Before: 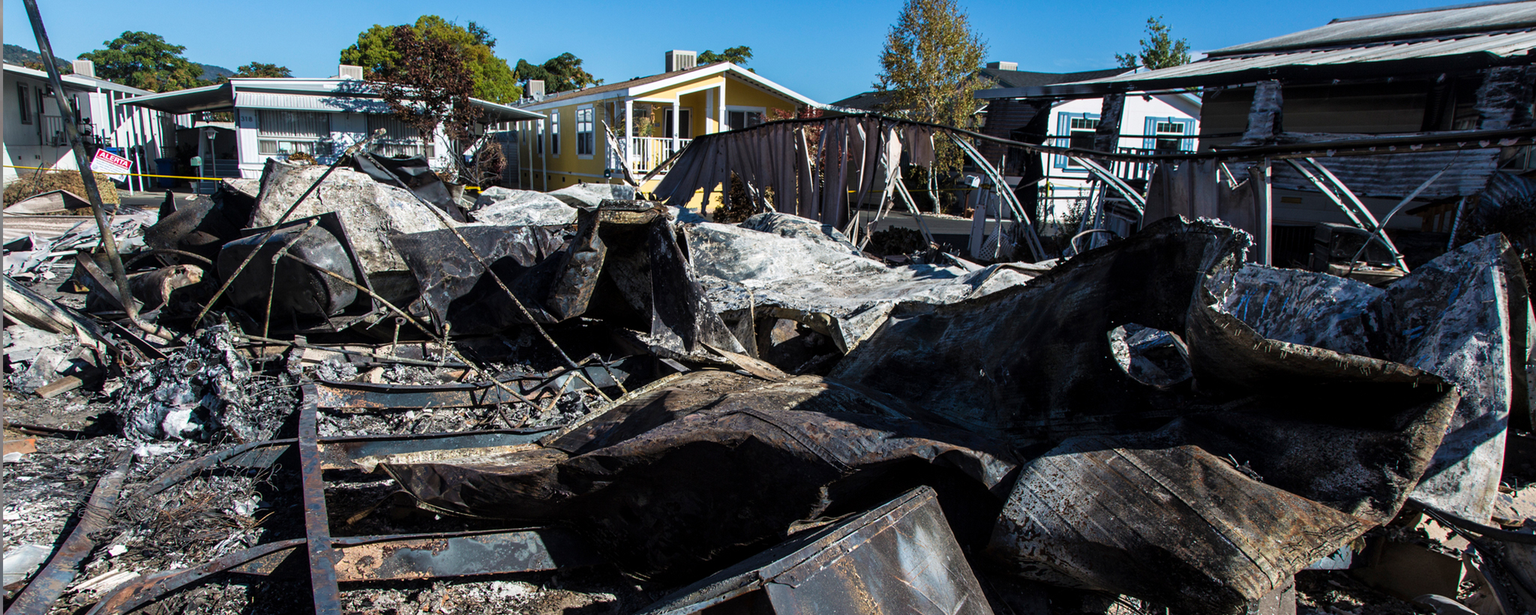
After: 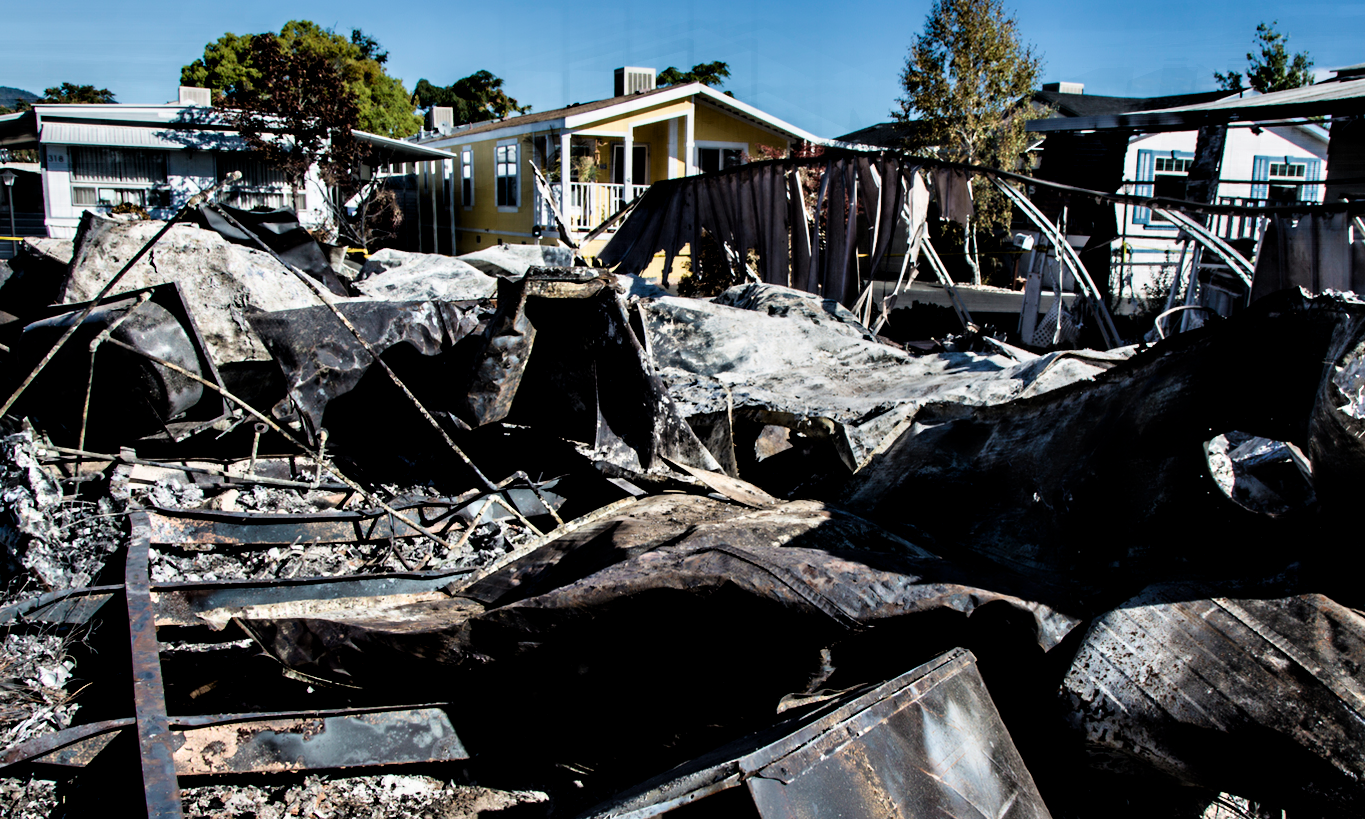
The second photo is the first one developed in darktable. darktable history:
contrast equalizer: y [[0.783, 0.666, 0.575, 0.77, 0.556, 0.501], [0.5 ×6], [0.5 ×6], [0, 0.02, 0.272, 0.399, 0.062, 0], [0 ×6]]
filmic rgb: black relative exposure -8.17 EV, white relative exposure 3.76 EV, hardness 4.45
crop and rotate: left 13.357%, right 19.961%
